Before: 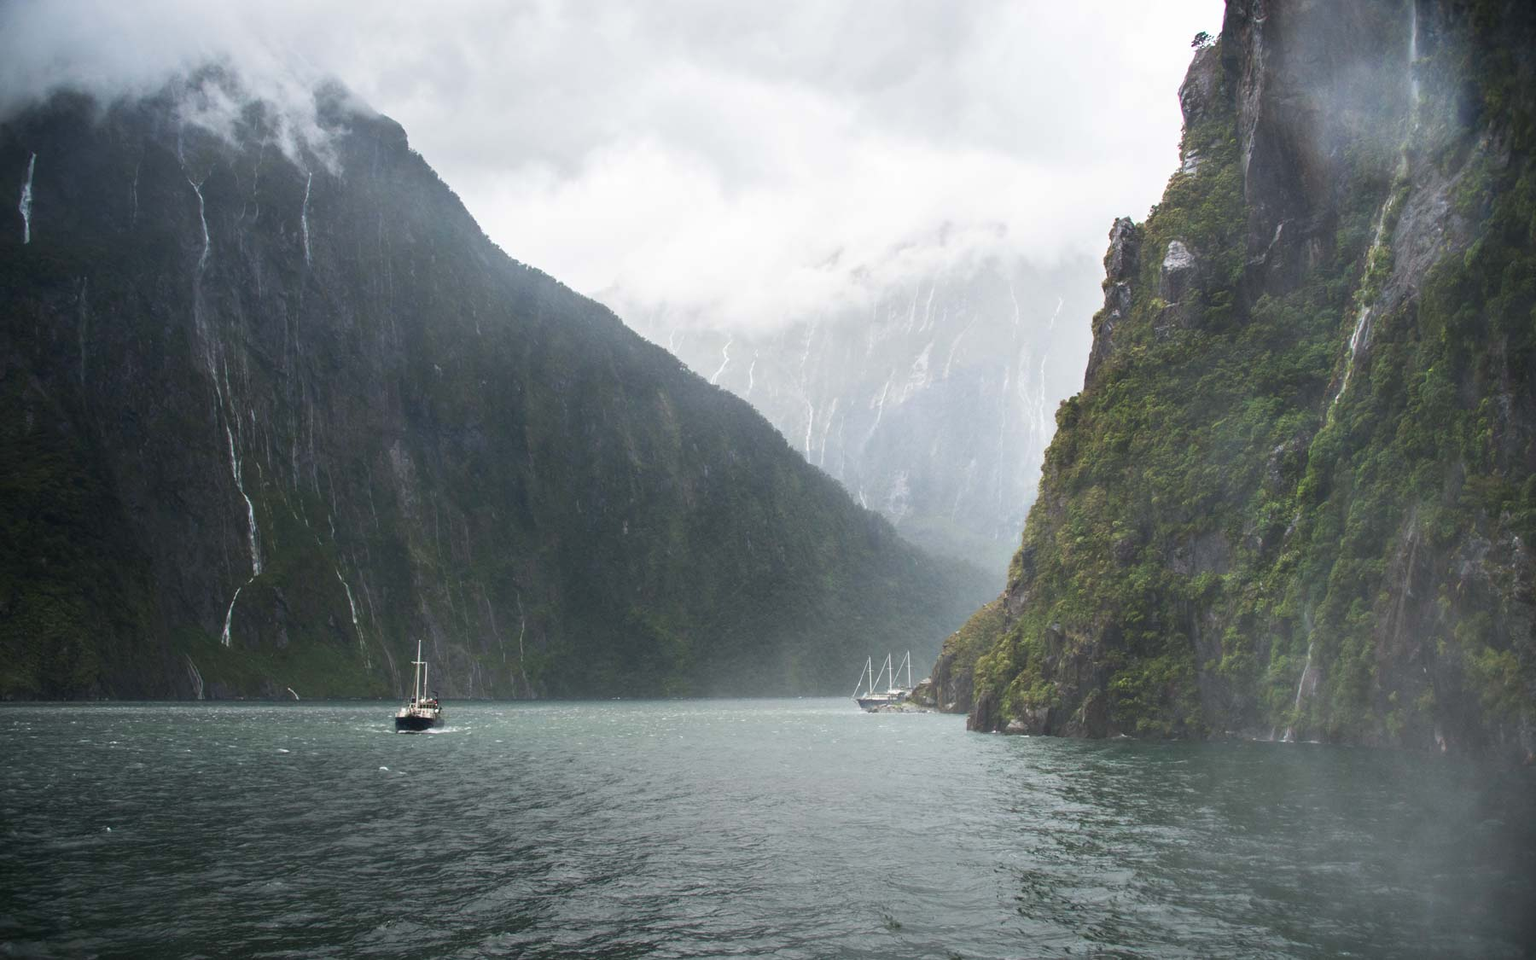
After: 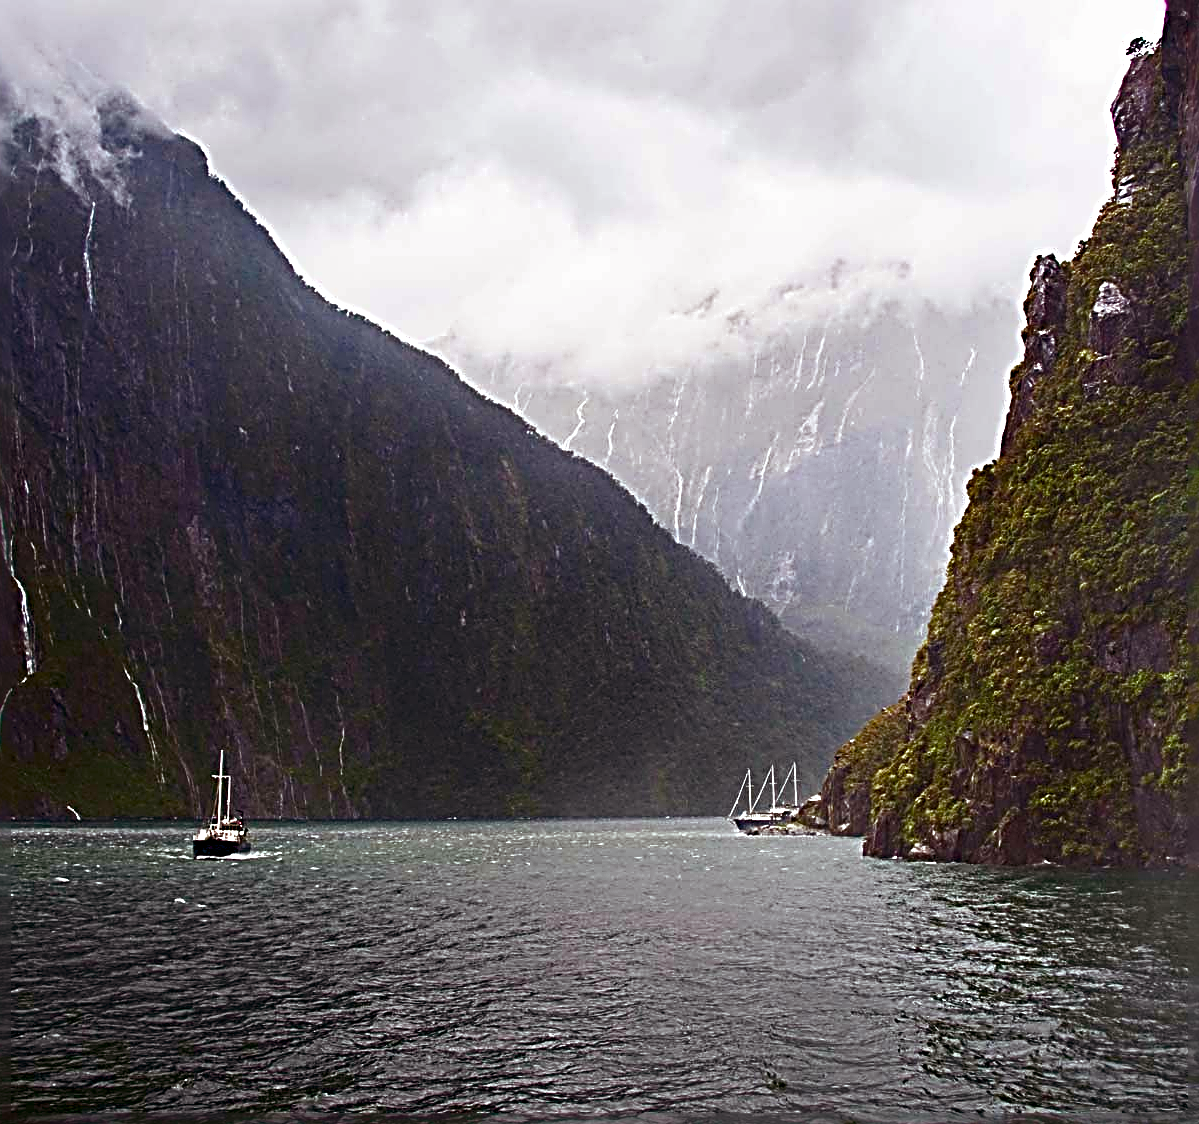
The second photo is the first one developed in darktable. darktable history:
haze removal: compatibility mode true, adaptive false
contrast brightness saturation: brightness -0.25, saturation 0.2
sharpen: radius 4.001, amount 2
crop and rotate: left 15.055%, right 18.278%
color balance rgb: perceptual saturation grading › global saturation 35%, perceptual saturation grading › highlights -25%, perceptual saturation grading › shadows 50%
white balance: red 1, blue 1
rgb levels: mode RGB, independent channels, levels [[0, 0.474, 1], [0, 0.5, 1], [0, 0.5, 1]]
